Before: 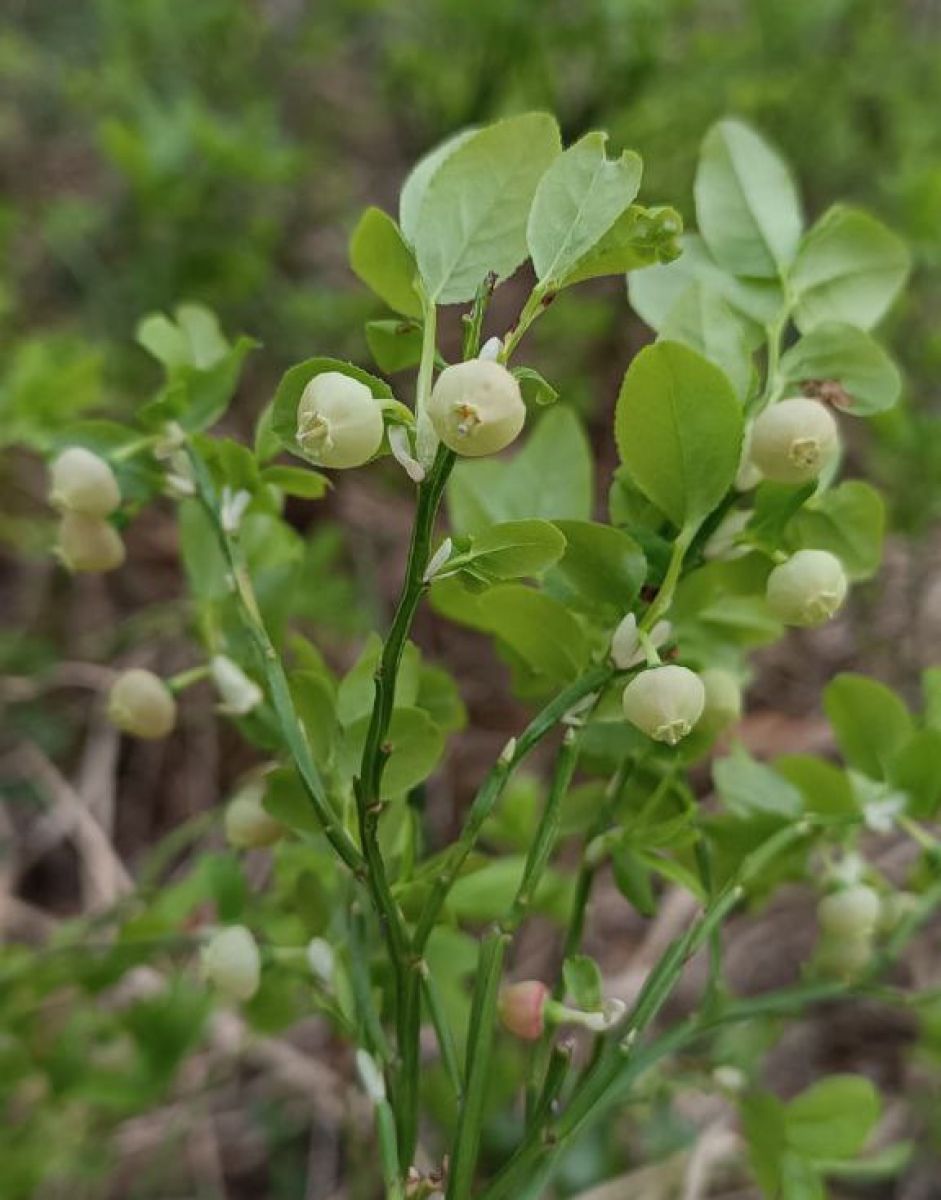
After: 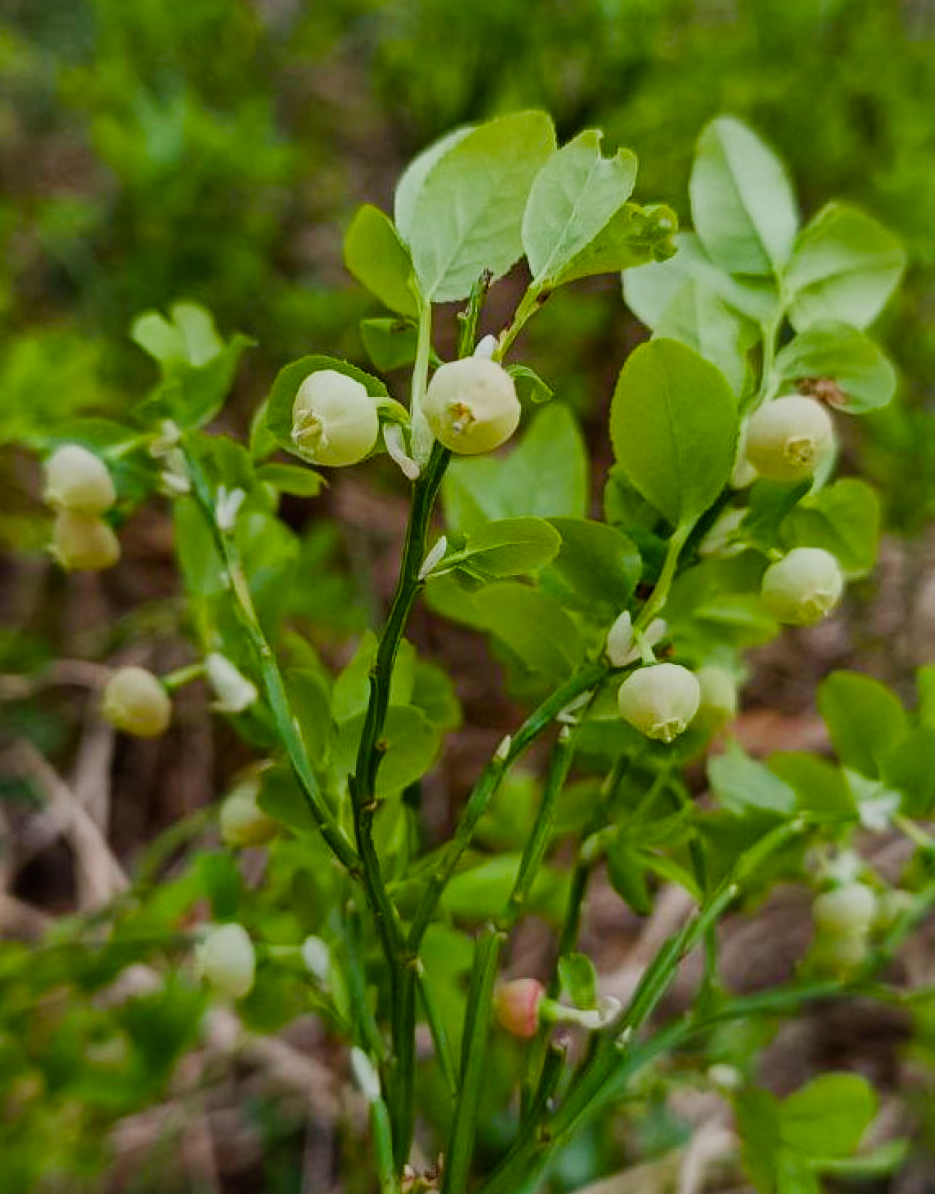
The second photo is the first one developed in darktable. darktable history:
crop and rotate: left 0.614%, top 0.179%, bottom 0.309%
color balance rgb: perceptual saturation grading › global saturation 35%, perceptual saturation grading › highlights -25%, perceptual saturation grading › shadows 25%, global vibrance 10%
sigmoid: on, module defaults
